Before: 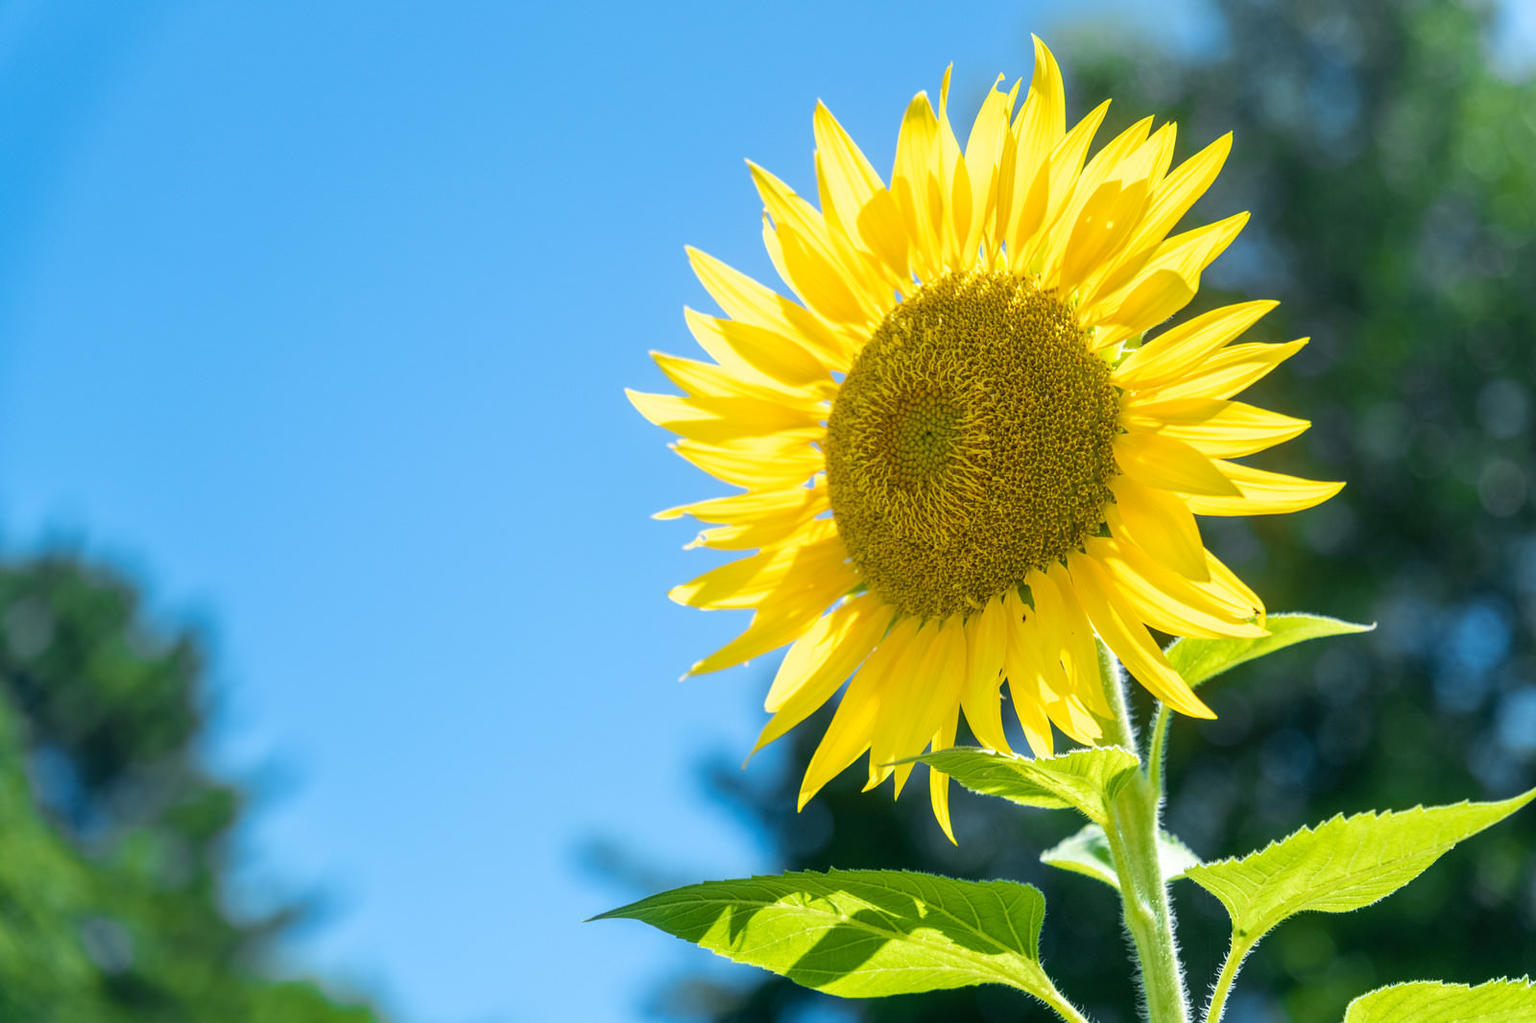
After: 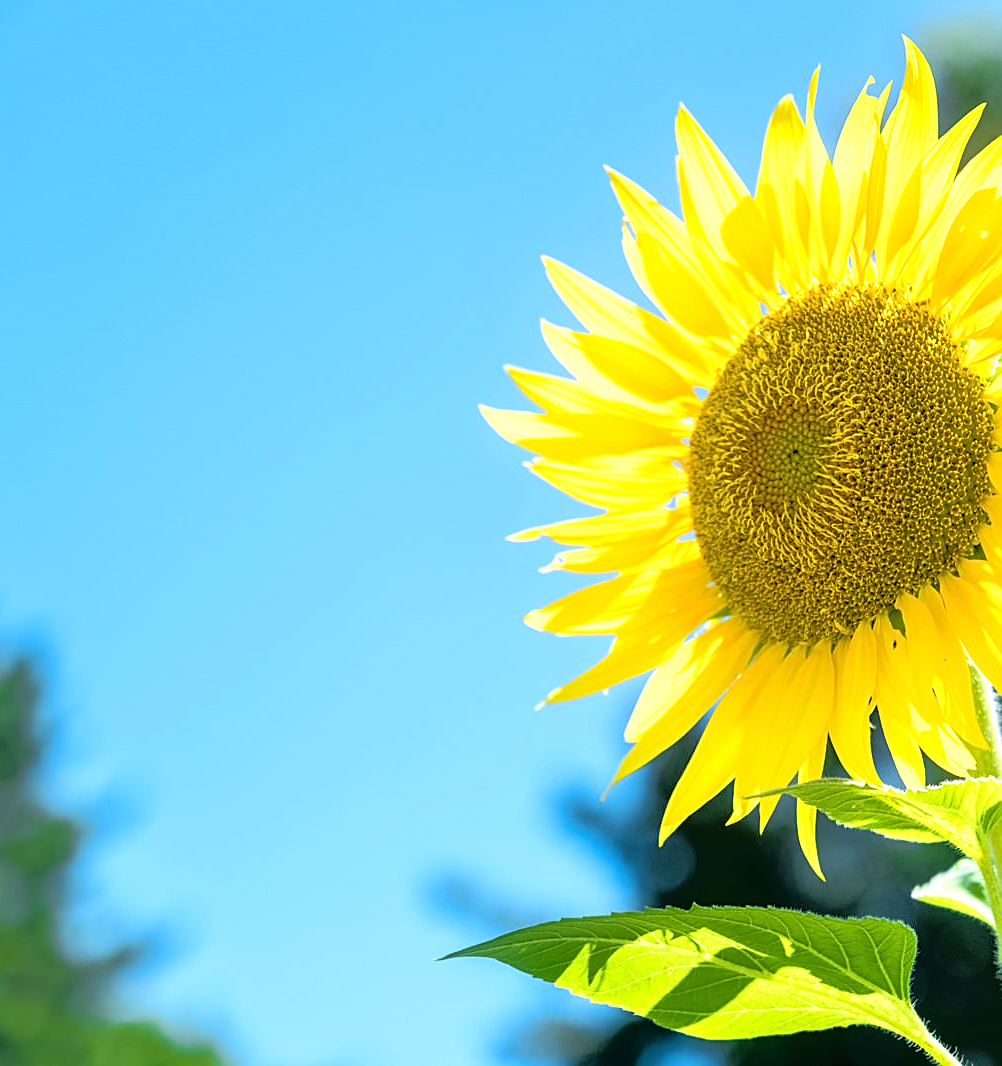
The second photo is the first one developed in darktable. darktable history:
sharpen: on, module defaults
crop: left 10.79%, right 26.53%
tone equalizer: -8 EV -1.83 EV, -7 EV -1.15 EV, -6 EV -1.63 EV, edges refinement/feathering 500, mask exposure compensation -1.57 EV, preserve details no
exposure: black level correction 0, exposure 0.498 EV, compensate highlight preservation false
